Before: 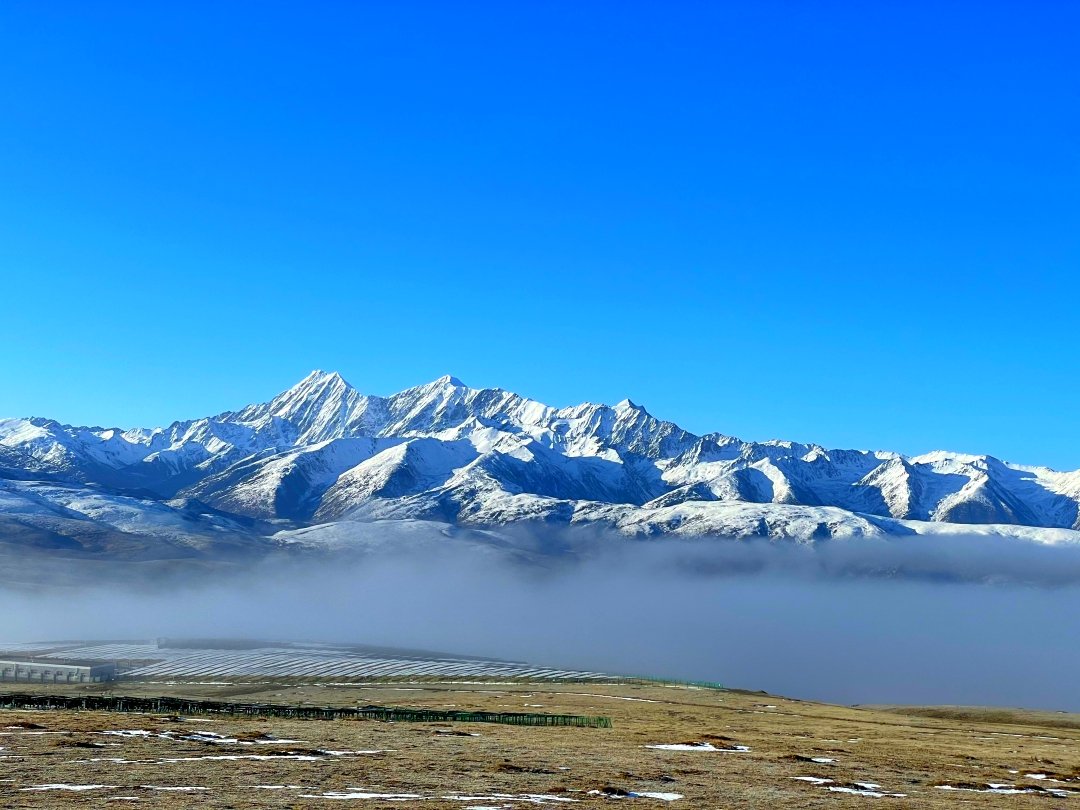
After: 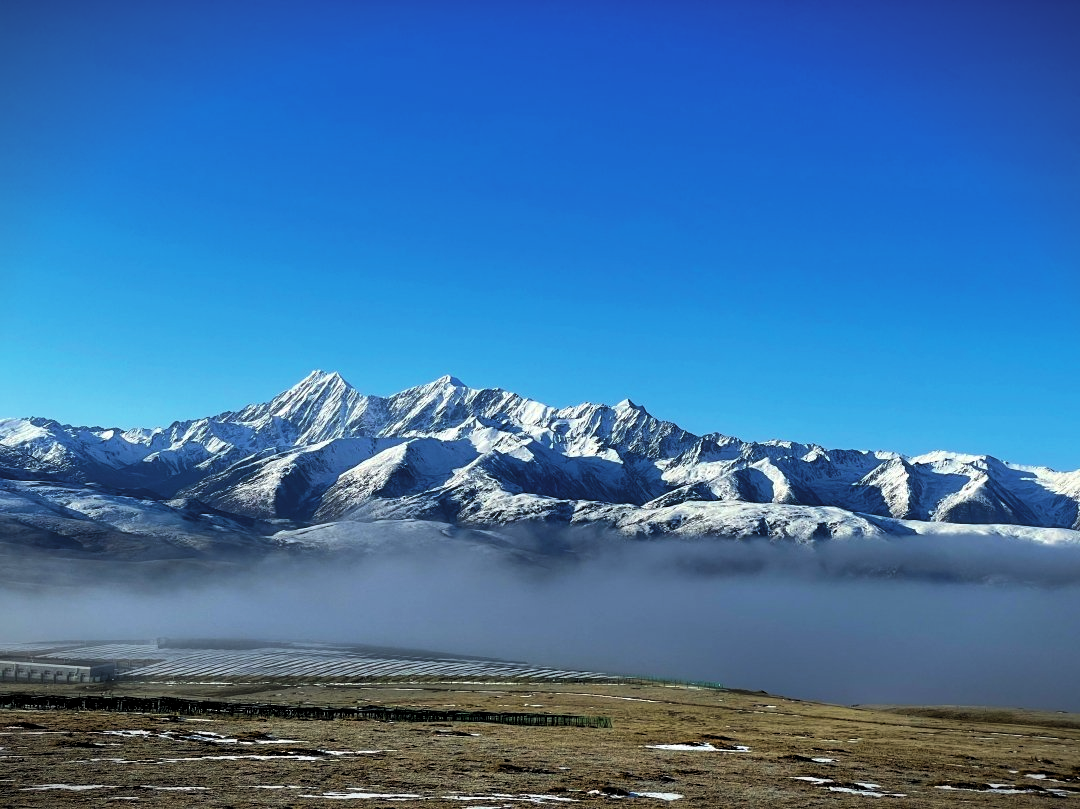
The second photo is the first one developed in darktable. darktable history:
levels: levels [0.116, 0.574, 1]
crop: bottom 0.053%
vignetting: fall-off start 100.02%, brightness -0.582, saturation -0.108, width/height ratio 1.307
